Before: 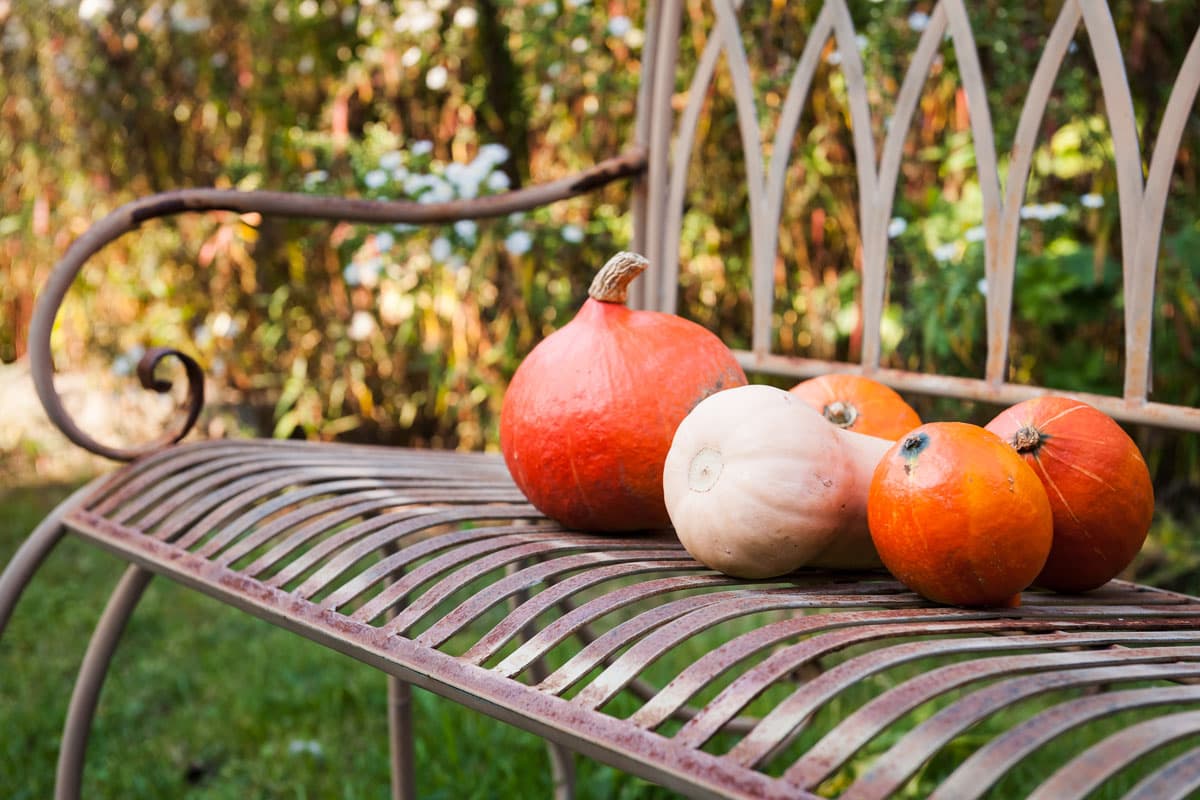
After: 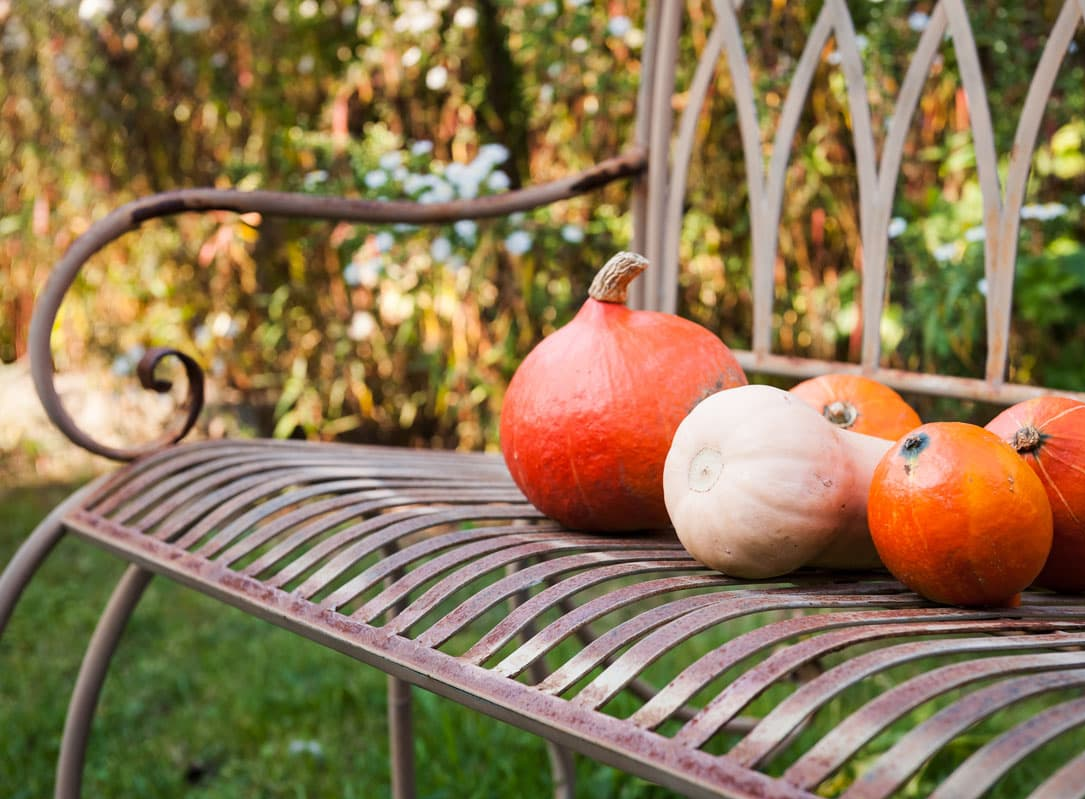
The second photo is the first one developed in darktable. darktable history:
crop: right 9.514%, bottom 0.038%
